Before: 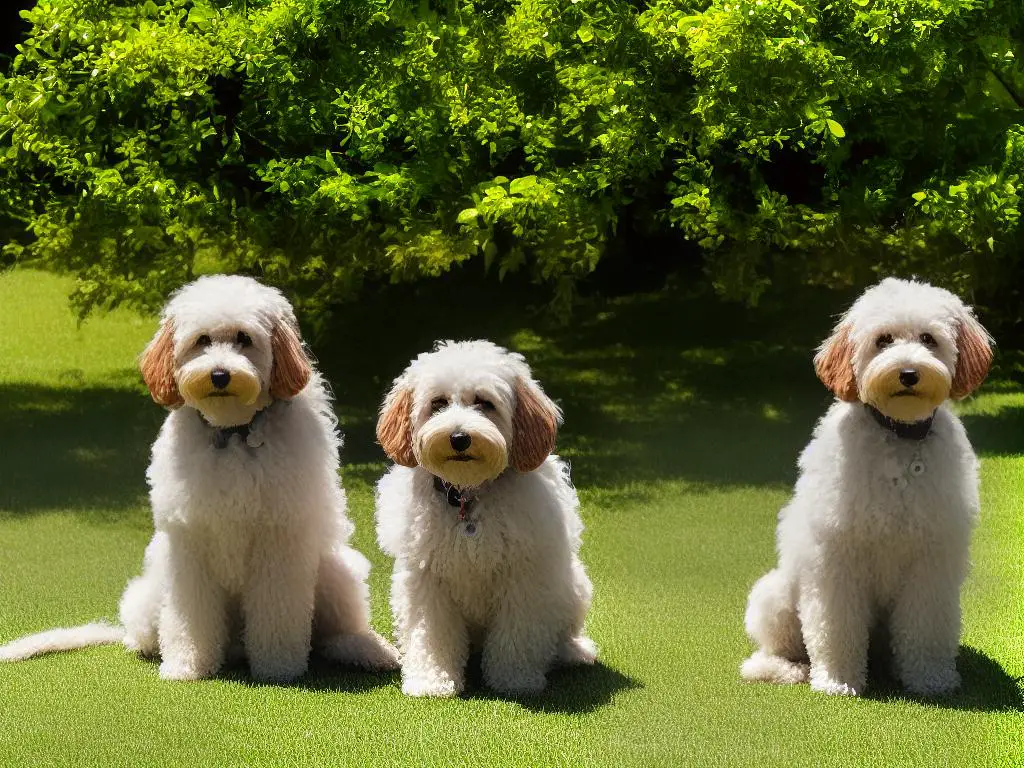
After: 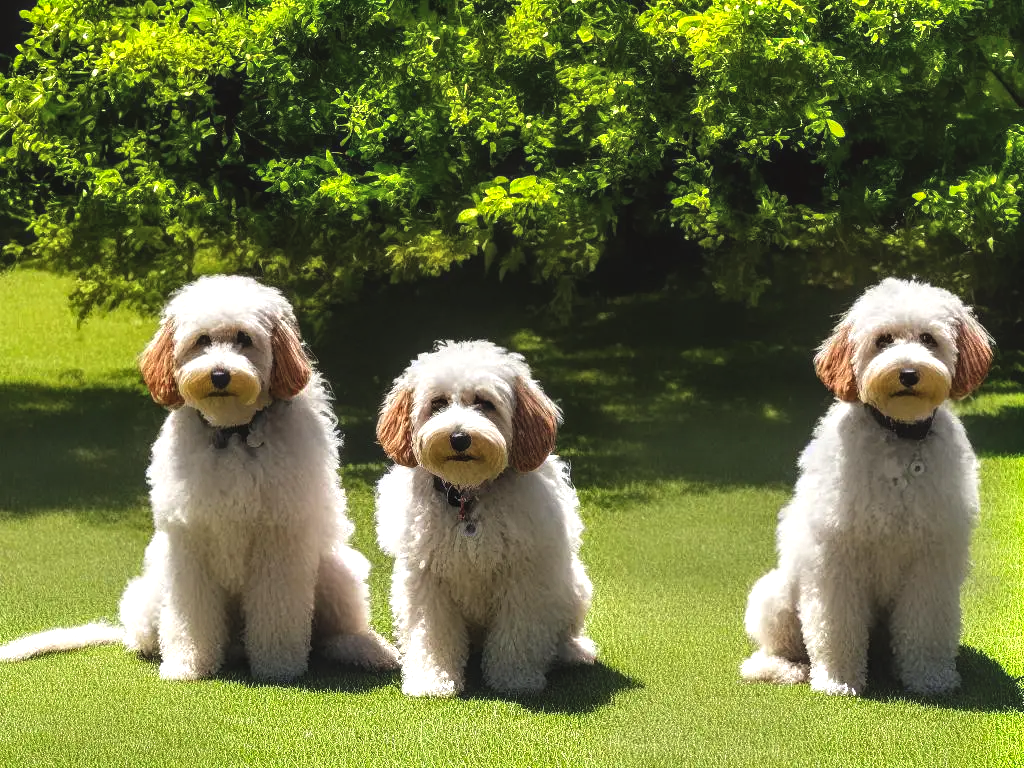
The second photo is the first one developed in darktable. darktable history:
color balance rgb: global offset › luminance 0.715%, perceptual saturation grading › global saturation -0.109%, perceptual brilliance grading › highlights 11.74%
local contrast: on, module defaults
